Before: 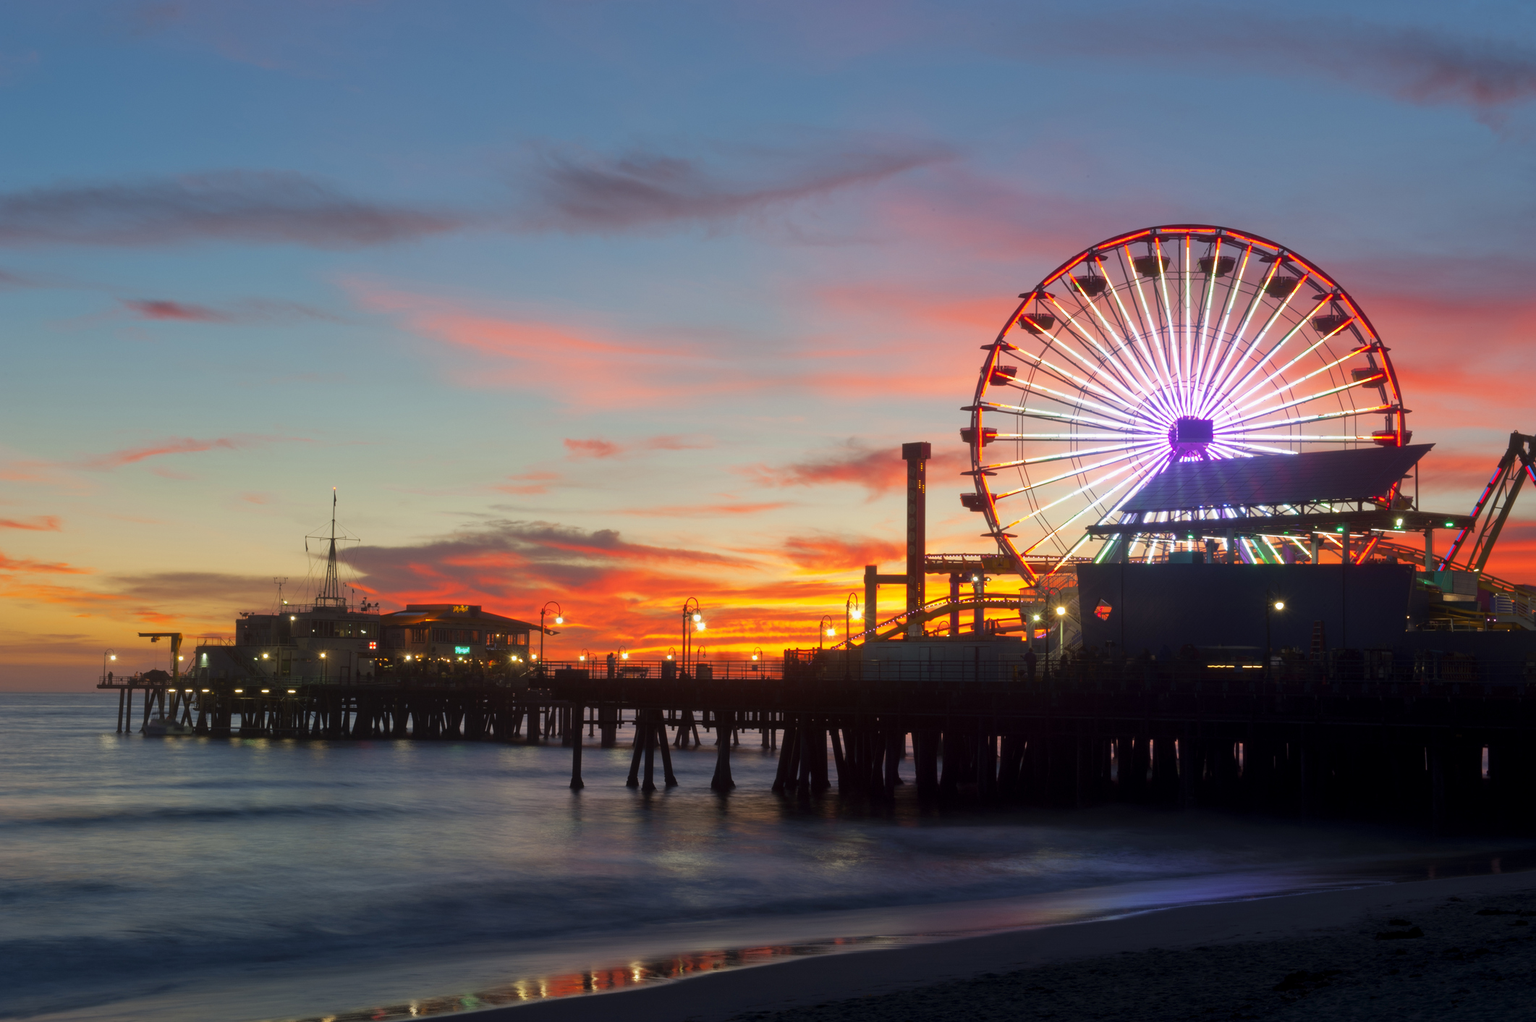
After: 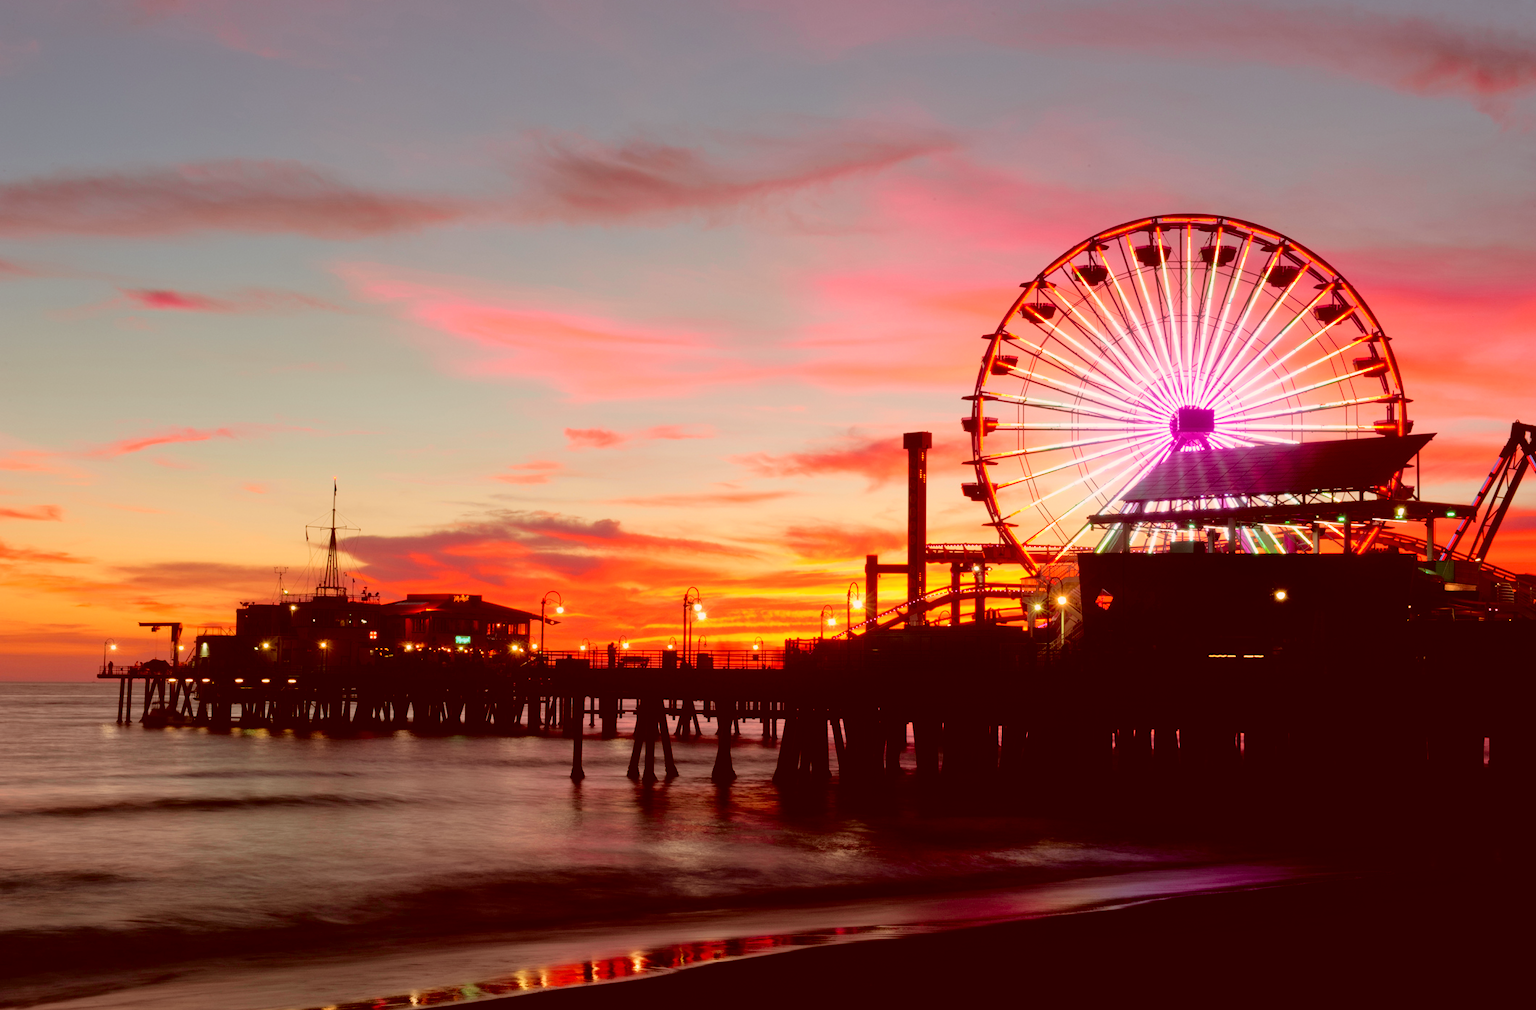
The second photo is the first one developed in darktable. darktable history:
tone curve: curves: ch0 [(0, 0) (0.135, 0.09) (0.326, 0.386) (0.489, 0.573) (0.663, 0.749) (0.854, 0.897) (1, 0.974)]; ch1 [(0, 0) (0.366, 0.367) (0.475, 0.453) (0.494, 0.493) (0.504, 0.497) (0.544, 0.569) (0.562, 0.605) (0.622, 0.694) (1, 1)]; ch2 [(0, 0) (0.333, 0.346) (0.375, 0.375) (0.424, 0.43) (0.476, 0.492) (0.502, 0.503) (0.533, 0.534) (0.572, 0.603) (0.605, 0.656) (0.641, 0.709) (1, 1)], color space Lab, independent channels, preserve colors none
crop: top 1.078%, right 0.069%
color correction: highlights a* 9.53, highlights b* 8.99, shadows a* 39.87, shadows b* 39.36, saturation 0.769
exposure: black level correction 0.009, compensate highlight preservation false
